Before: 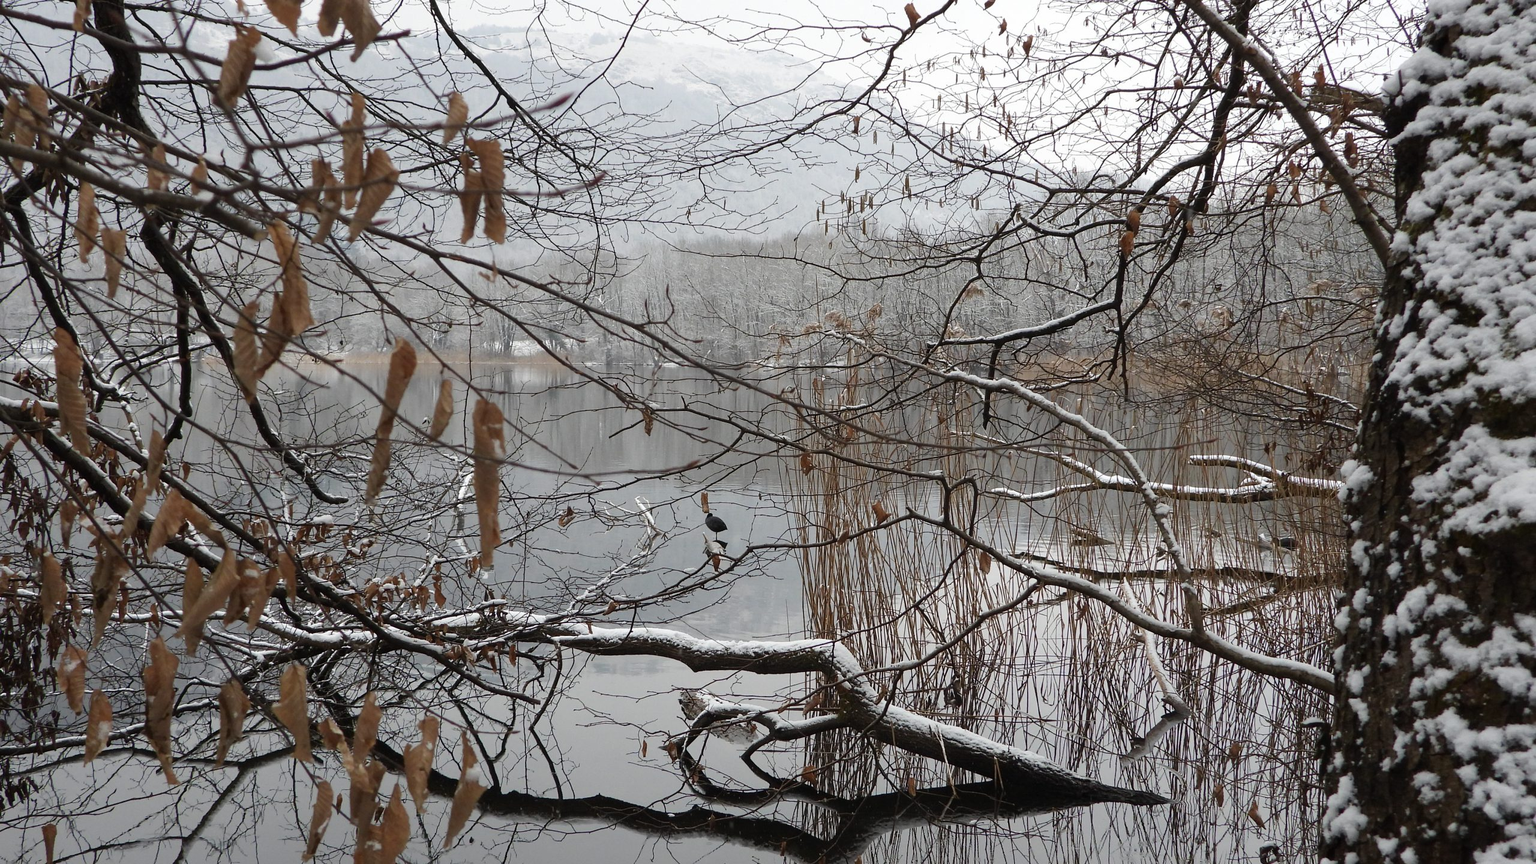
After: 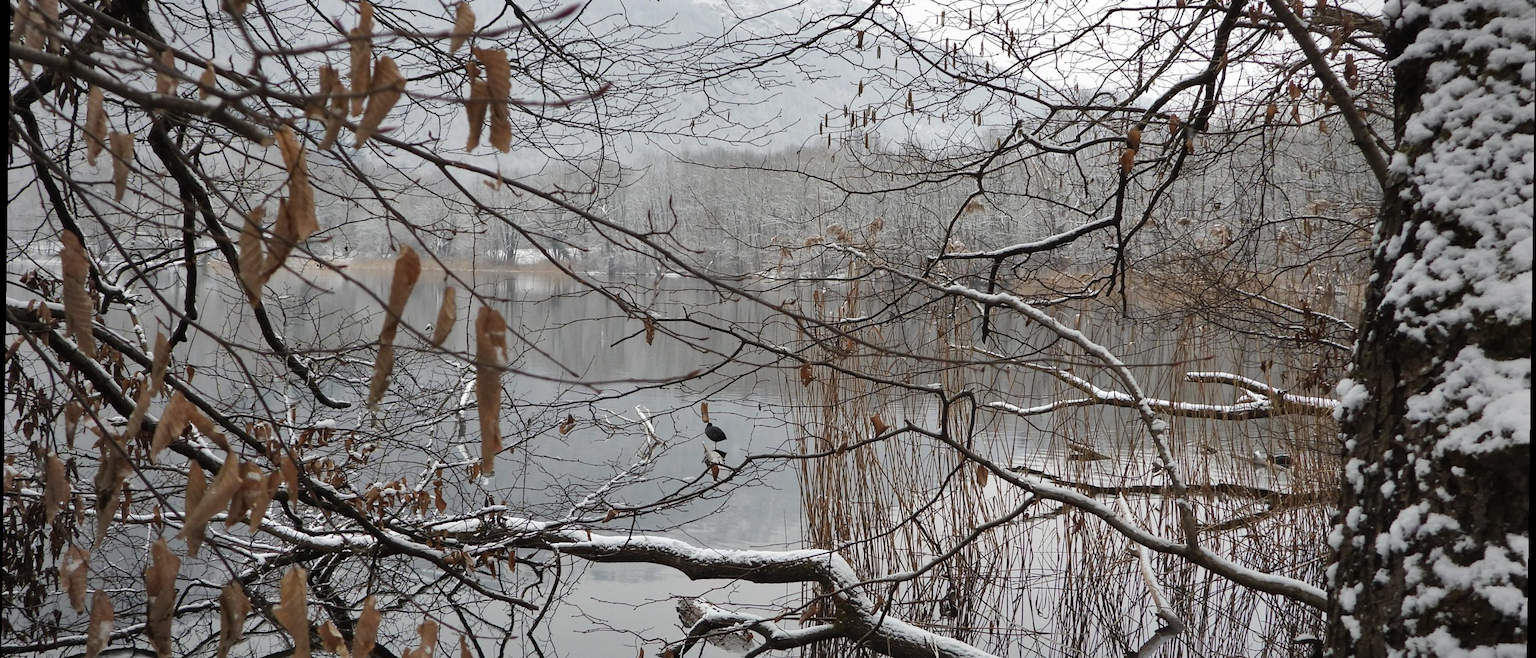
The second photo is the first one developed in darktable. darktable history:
vignetting: fall-off start 71.74%
crop: top 11.038%, bottom 13.962%
shadows and highlights: soften with gaussian
rotate and perspective: rotation 0.8°, automatic cropping off
